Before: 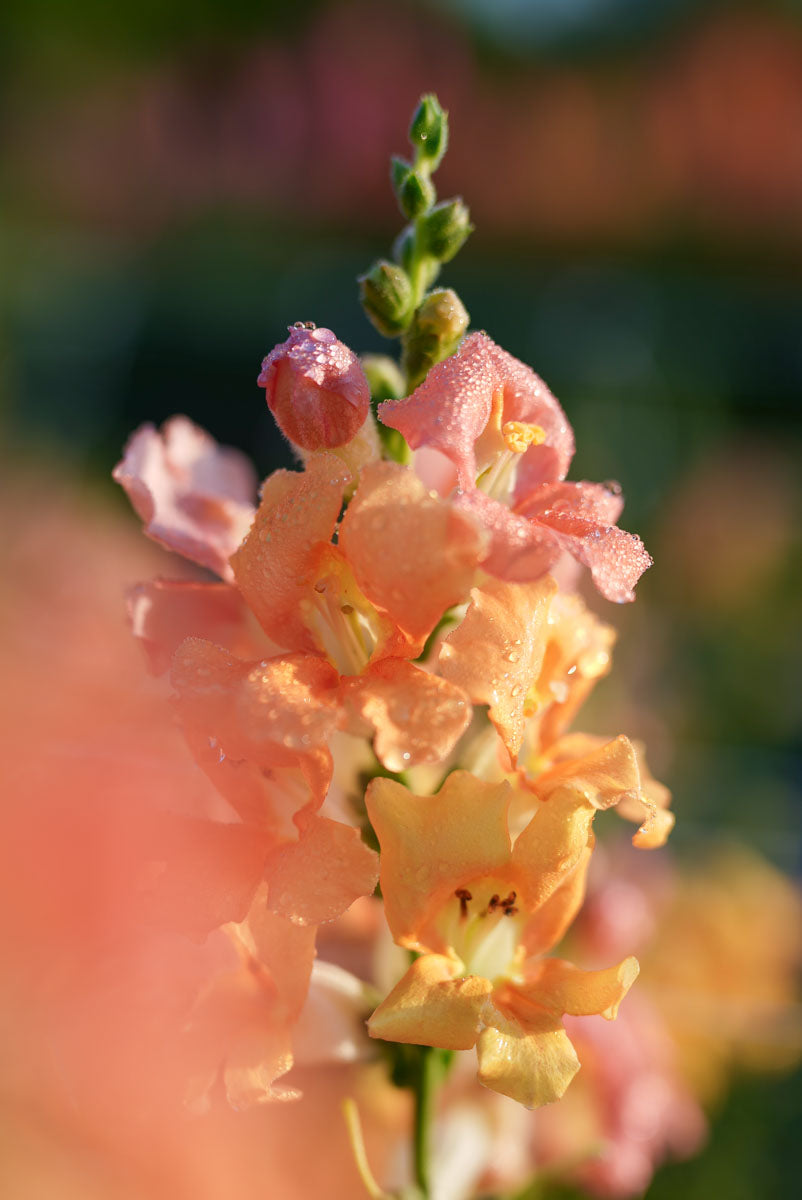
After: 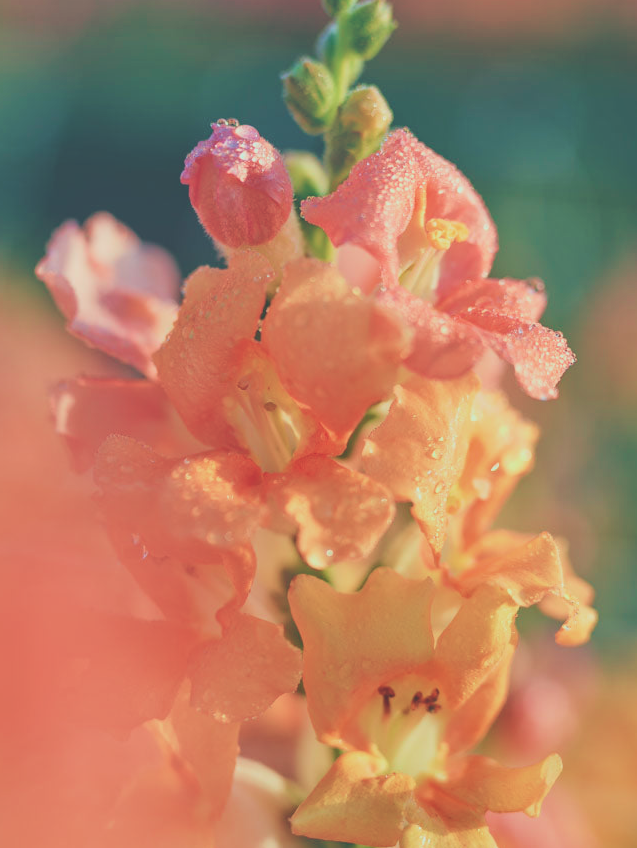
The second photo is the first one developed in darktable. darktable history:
color correction: highlights a* -9.35, highlights b* -23.15
tone equalizer: -8 EV -0.002 EV, -7 EV 0.005 EV, -6 EV -0.008 EV, -5 EV 0.007 EV, -4 EV -0.042 EV, -3 EV -0.233 EV, -2 EV -0.662 EV, -1 EV -0.983 EV, +0 EV -0.969 EV, smoothing diameter 2%, edges refinement/feathering 20, mask exposure compensation -1.57 EV, filter diffusion 5
white balance: red 1.08, blue 0.791
exposure: black level correction -0.023, exposure 1.397 EV, compensate highlight preservation false
crop: left 9.712%, top 16.928%, right 10.845%, bottom 12.332%
velvia: on, module defaults
filmic rgb: black relative exposure -7.65 EV, white relative exposure 4.56 EV, hardness 3.61, color science v6 (2022)
shadows and highlights: low approximation 0.01, soften with gaussian
